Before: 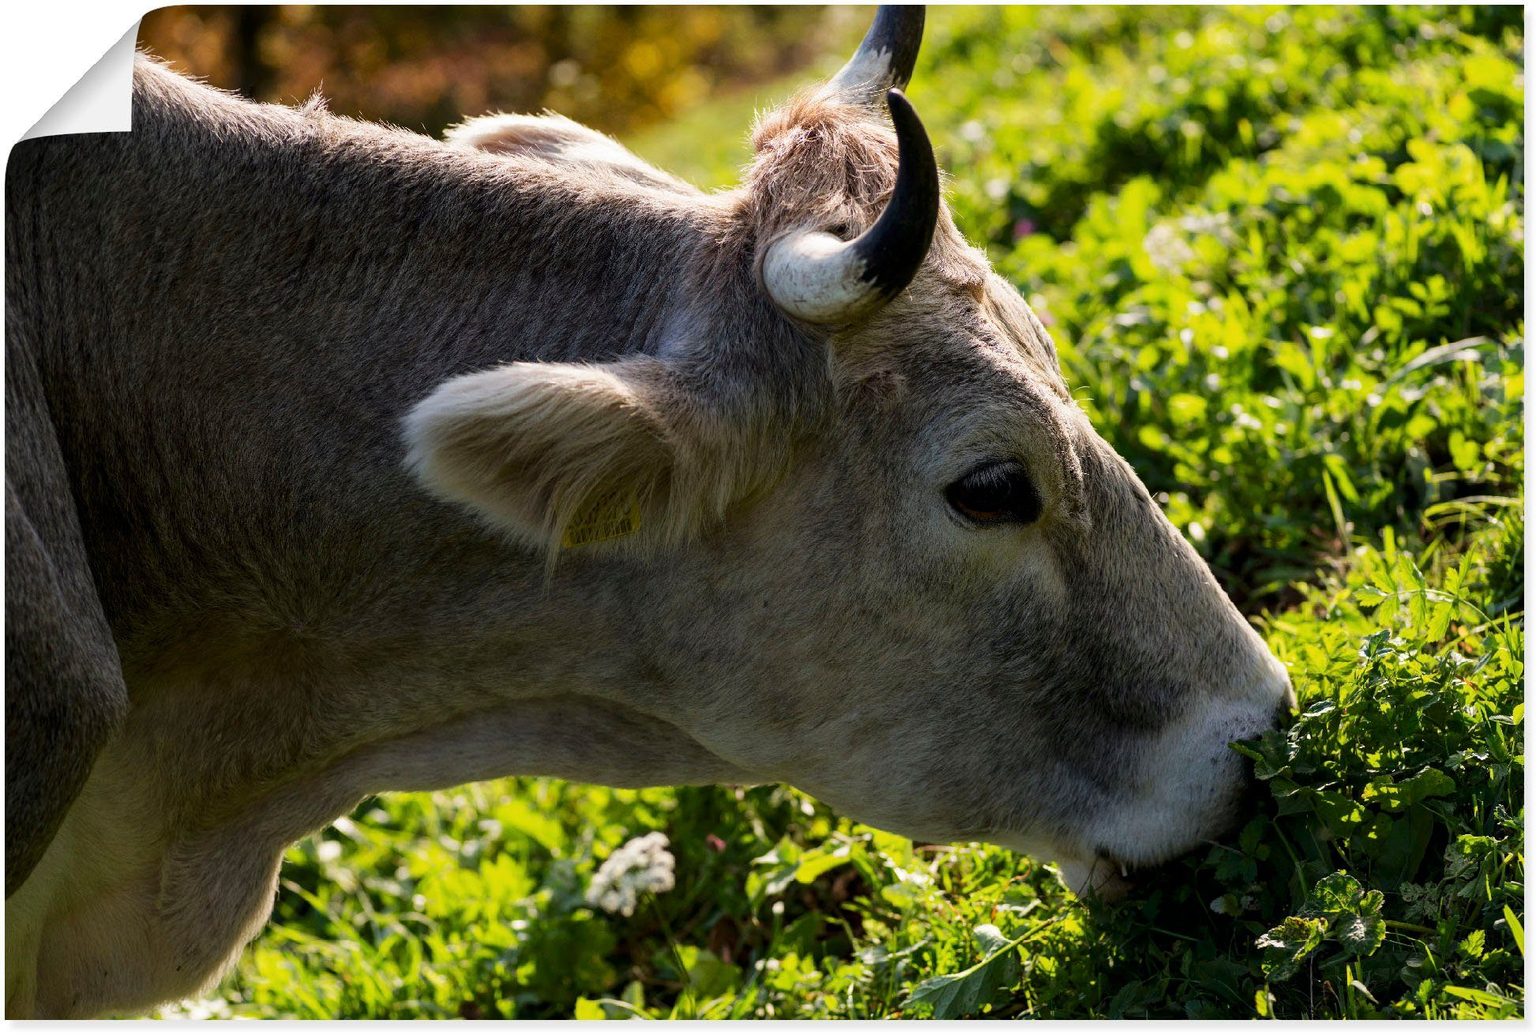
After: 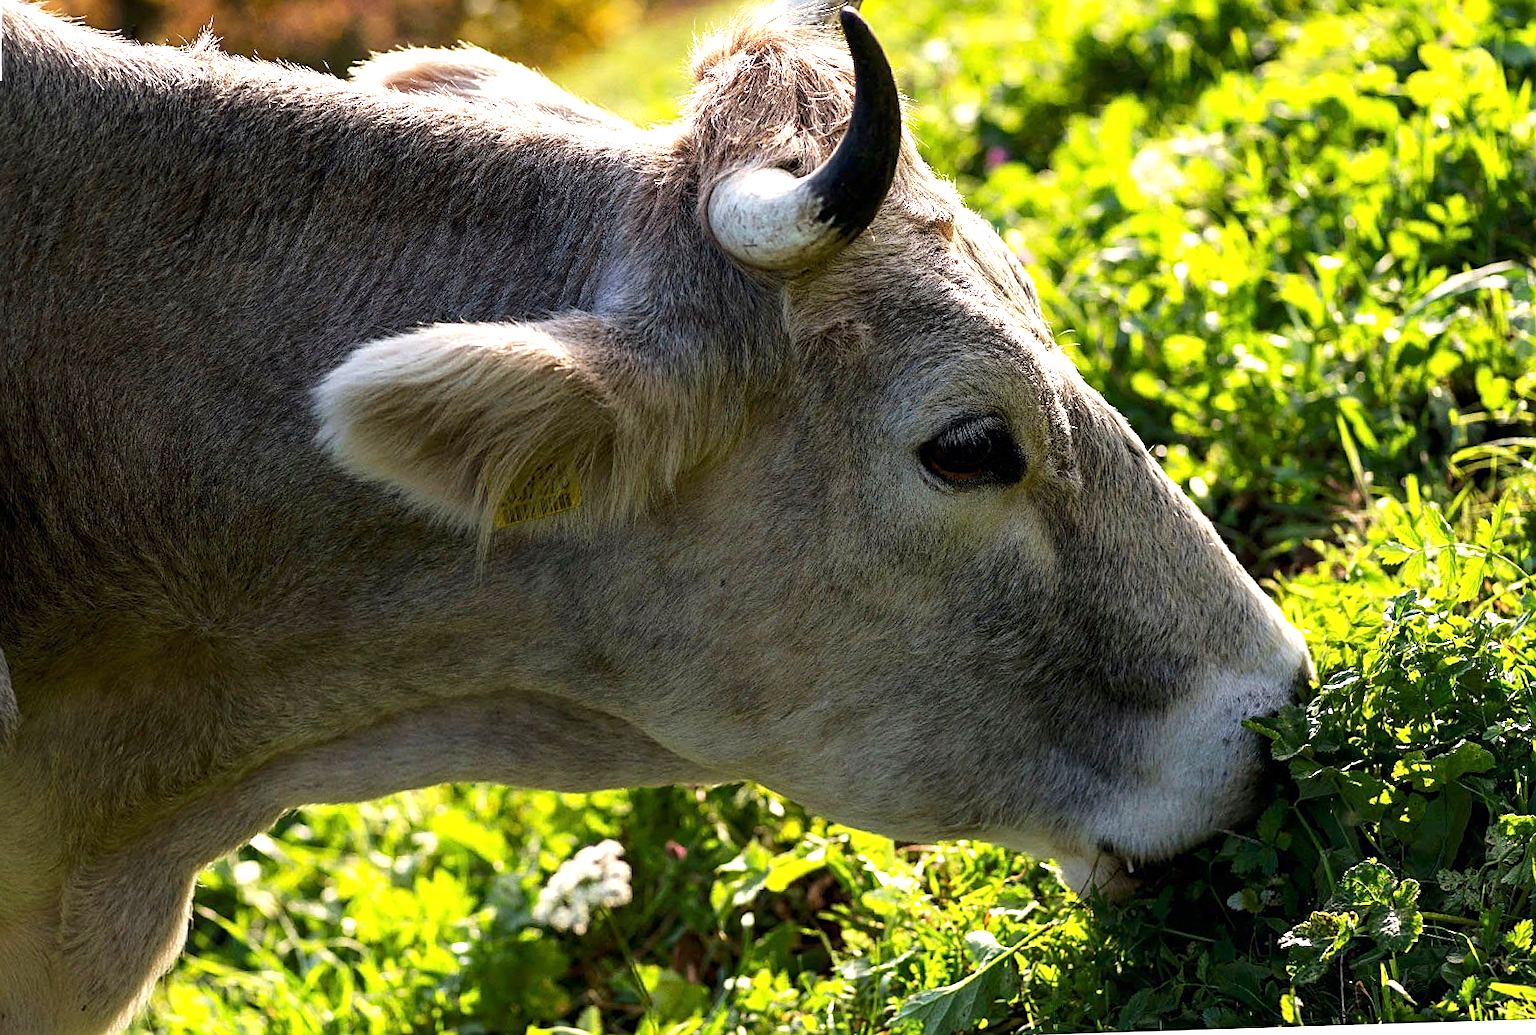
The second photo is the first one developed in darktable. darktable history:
sharpen: on, module defaults
exposure: exposure 0.735 EV, compensate highlight preservation false
crop and rotate: angle 1.81°, left 5.744%, top 5.689%
